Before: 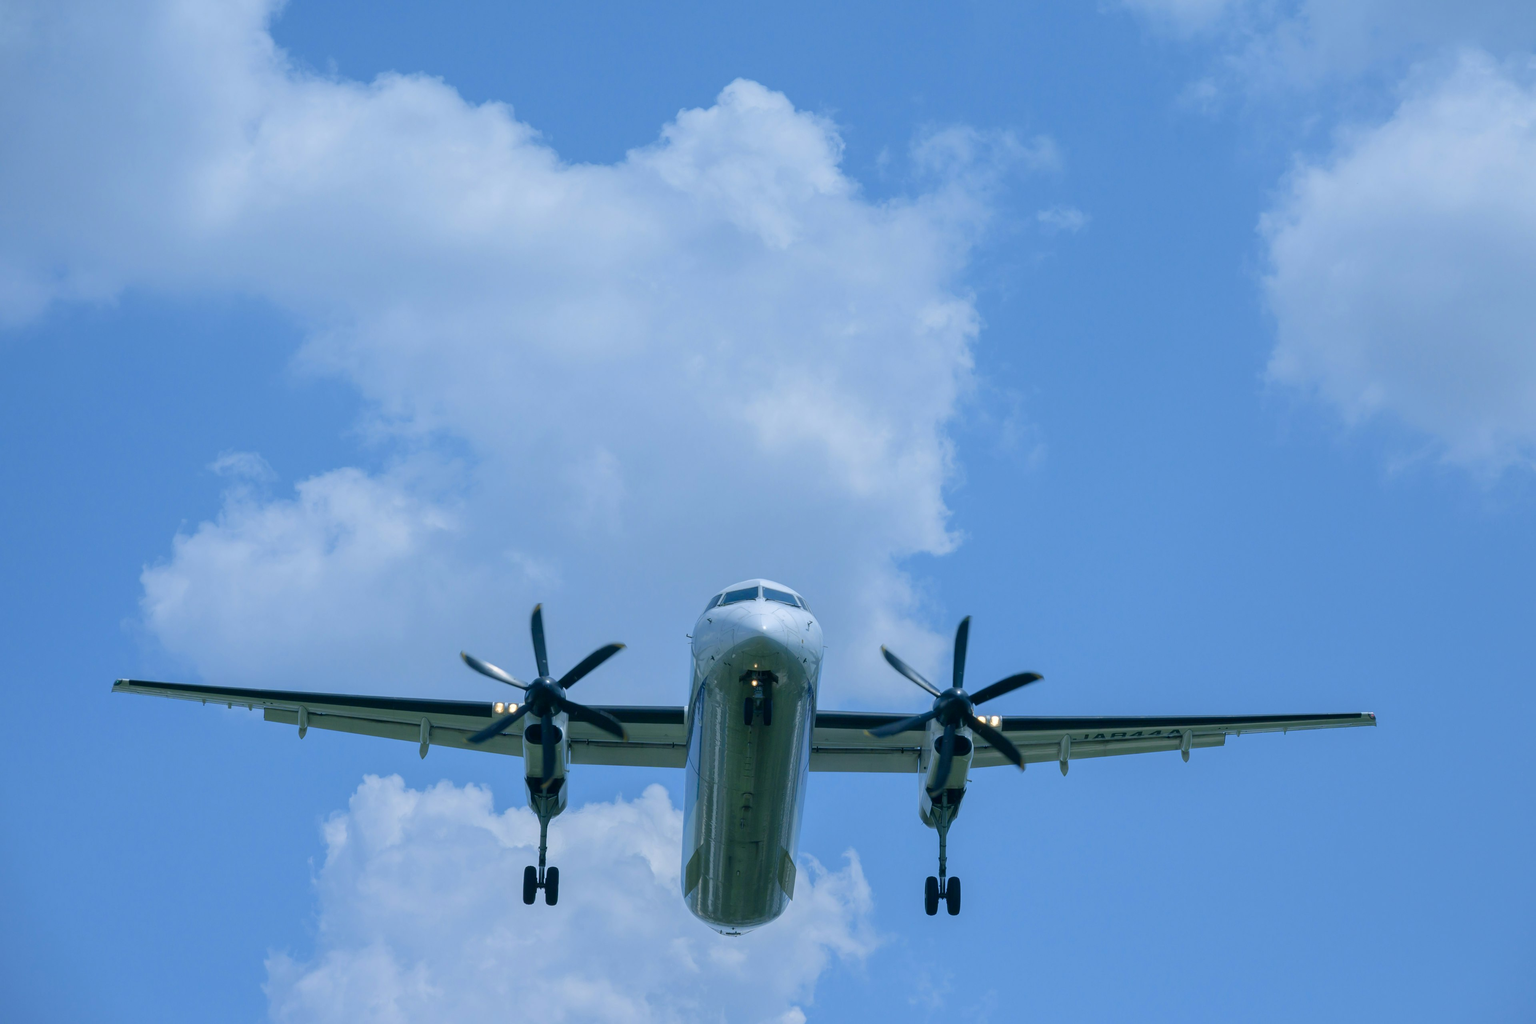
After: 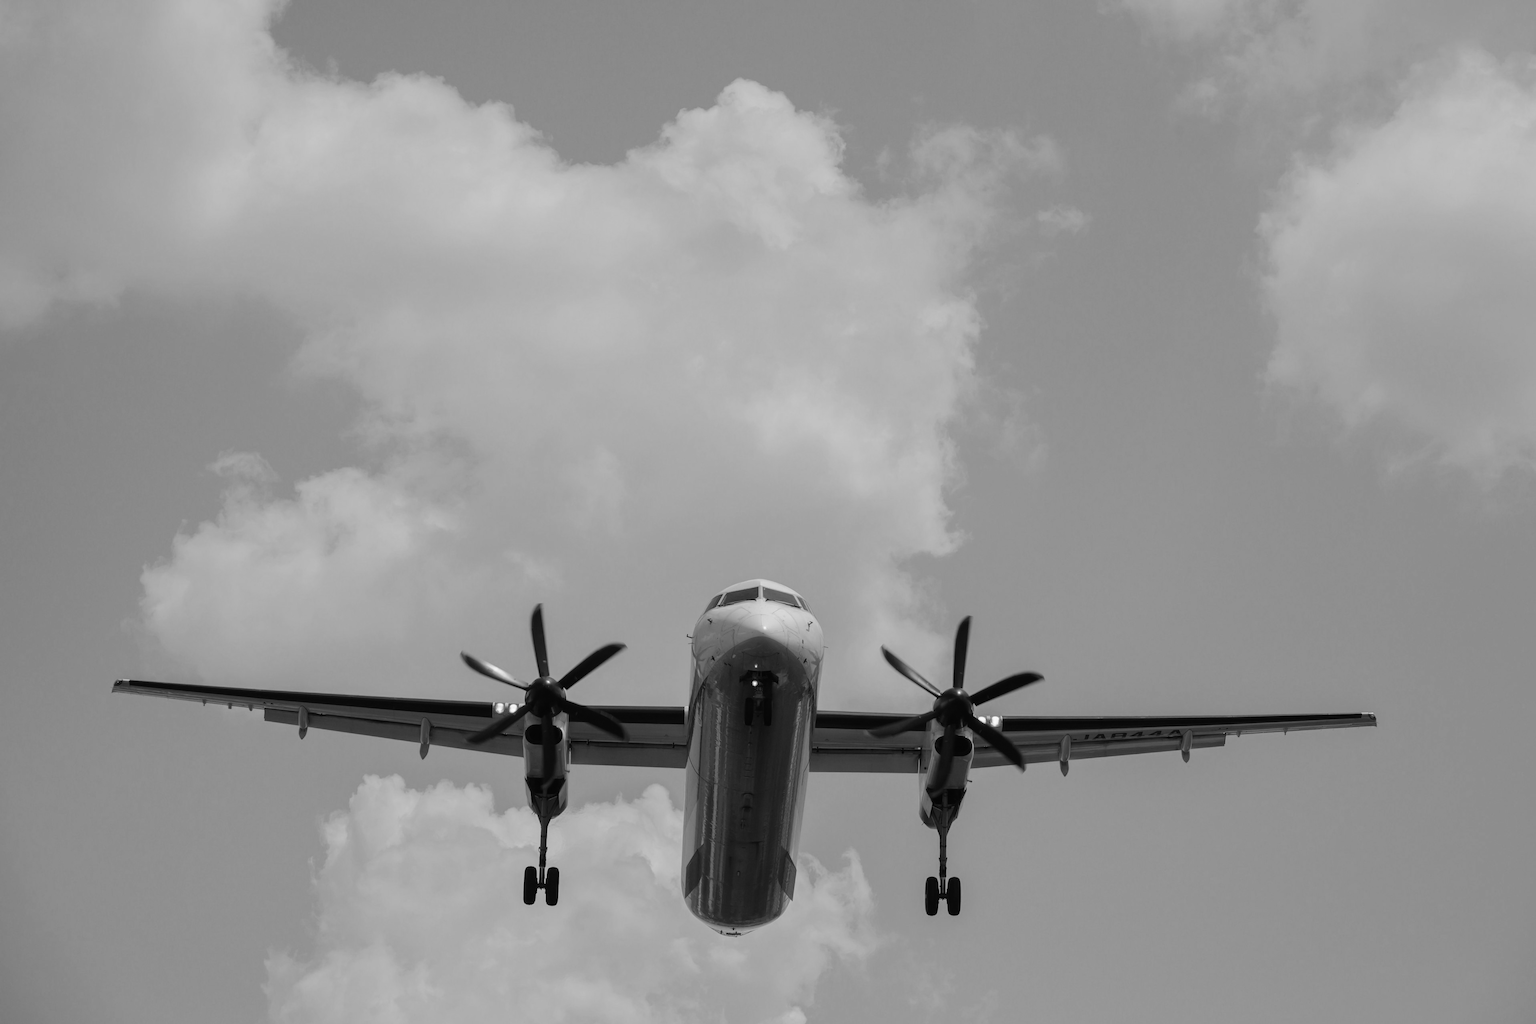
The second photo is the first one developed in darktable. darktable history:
tone curve: curves: ch0 [(0, 0) (0.003, 0.008) (0.011, 0.011) (0.025, 0.014) (0.044, 0.021) (0.069, 0.029) (0.1, 0.042) (0.136, 0.06) (0.177, 0.09) (0.224, 0.126) (0.277, 0.177) (0.335, 0.243) (0.399, 0.31) (0.468, 0.388) (0.543, 0.484) (0.623, 0.585) (0.709, 0.683) (0.801, 0.775) (0.898, 0.873) (1, 1)], preserve colors none
color look up table: target L [92, 87.05, 79.88, 84.91, 74.78, 69.61, 67, 64.23, 59.02, 63.22, 38.66, 42.78, 29.73, 14.2, 4.68, 200.37, 78.43, 79.16, 75.88, 68.87, 64.23, 57.09, 55.28, 57.35, 52.01, 34.88, 28.41, 25.32, 21.25, 91.64, 86.34, 75.88, 65.87, 67.24, 51.49, 57.61, 49.9, 59.02, 41.14, 45.35, 43.19, 37.82, 22.62, 17.06, 9.263, 80.24, 73.19, 64.48, 31.74], target a [0.001, 0.001, 0 ×4, 0.001, 0.001, 0, 0, 0.001, 0.001, 0 ×5, 0.001, 0, 0, 0.001 ×5, 0, 0, 0.001, 0, 0.001, 0.001, 0, 0.001 ×5, 0, 0.001, 0.001, 0.001, 0 ×5, 0.001, 0.001, 0.001], target b [-0.001 ×7, -0.007, -0.001, -0.001, -0.003, -0.002, -0.003, 0.002, 0.001, 0, -0.001, -0.001, 0, -0.001, -0.007, -0.006 ×4, -0.003 ×4, -0.001, -0.001, 0, -0.001, -0.007, -0.006, -0.006, -0.006, -0.001, -0.003, -0.006, -0.003, -0.003, 0.003, 0.002, 0.002, -0.001, -0.007, -0.007, -0.005], num patches 49
